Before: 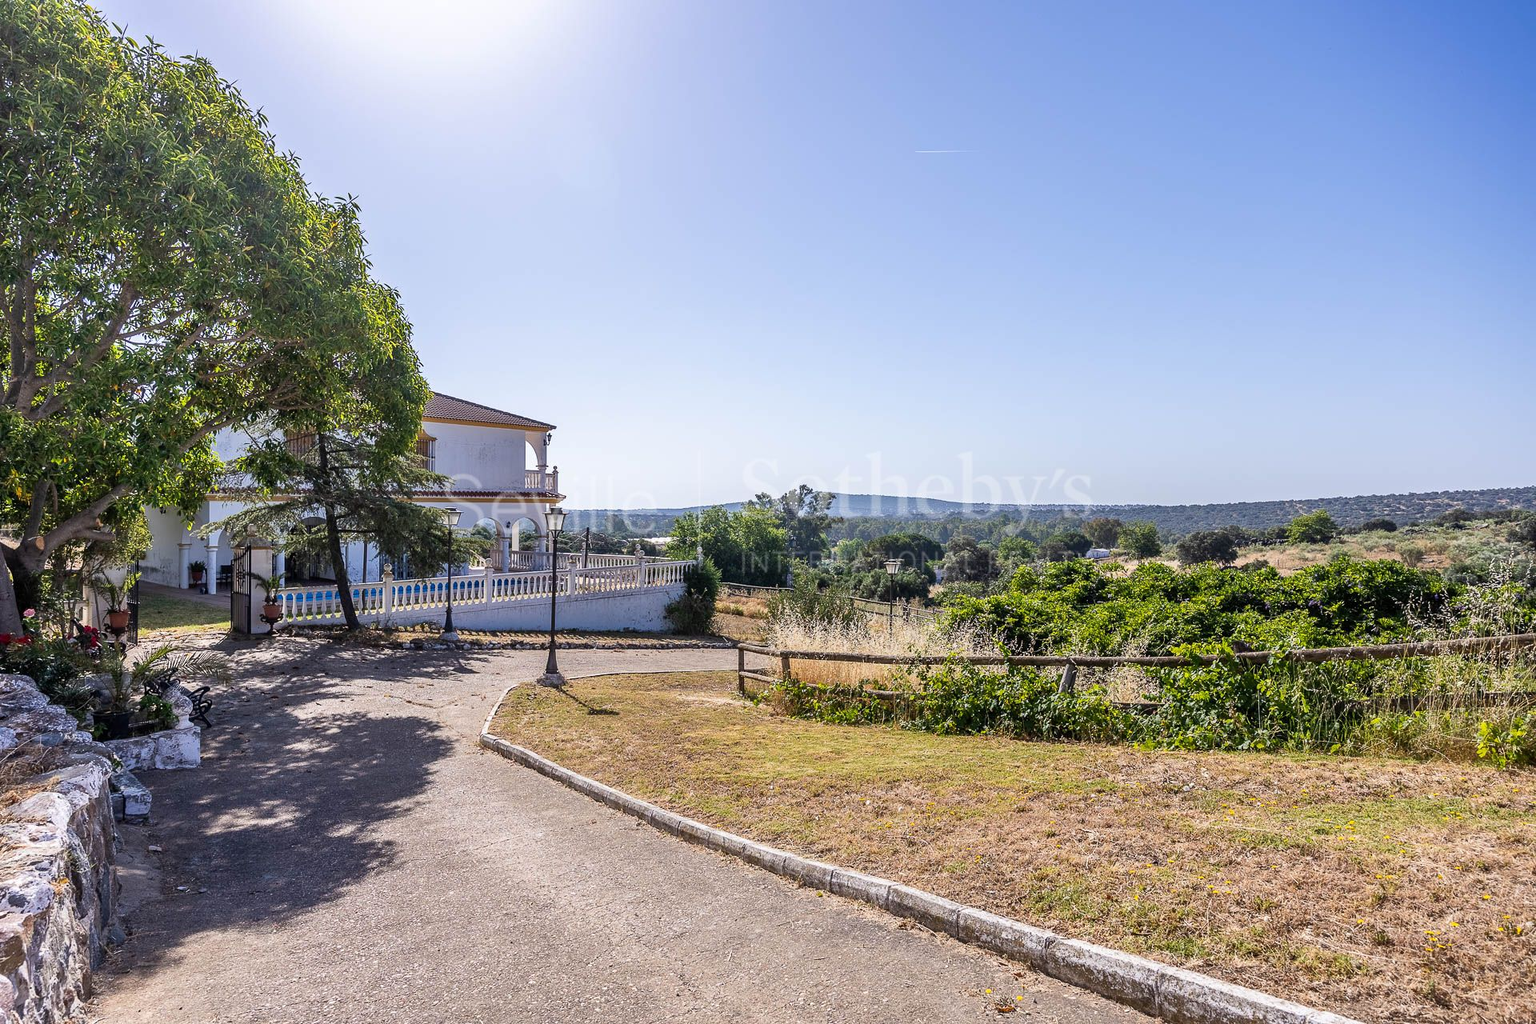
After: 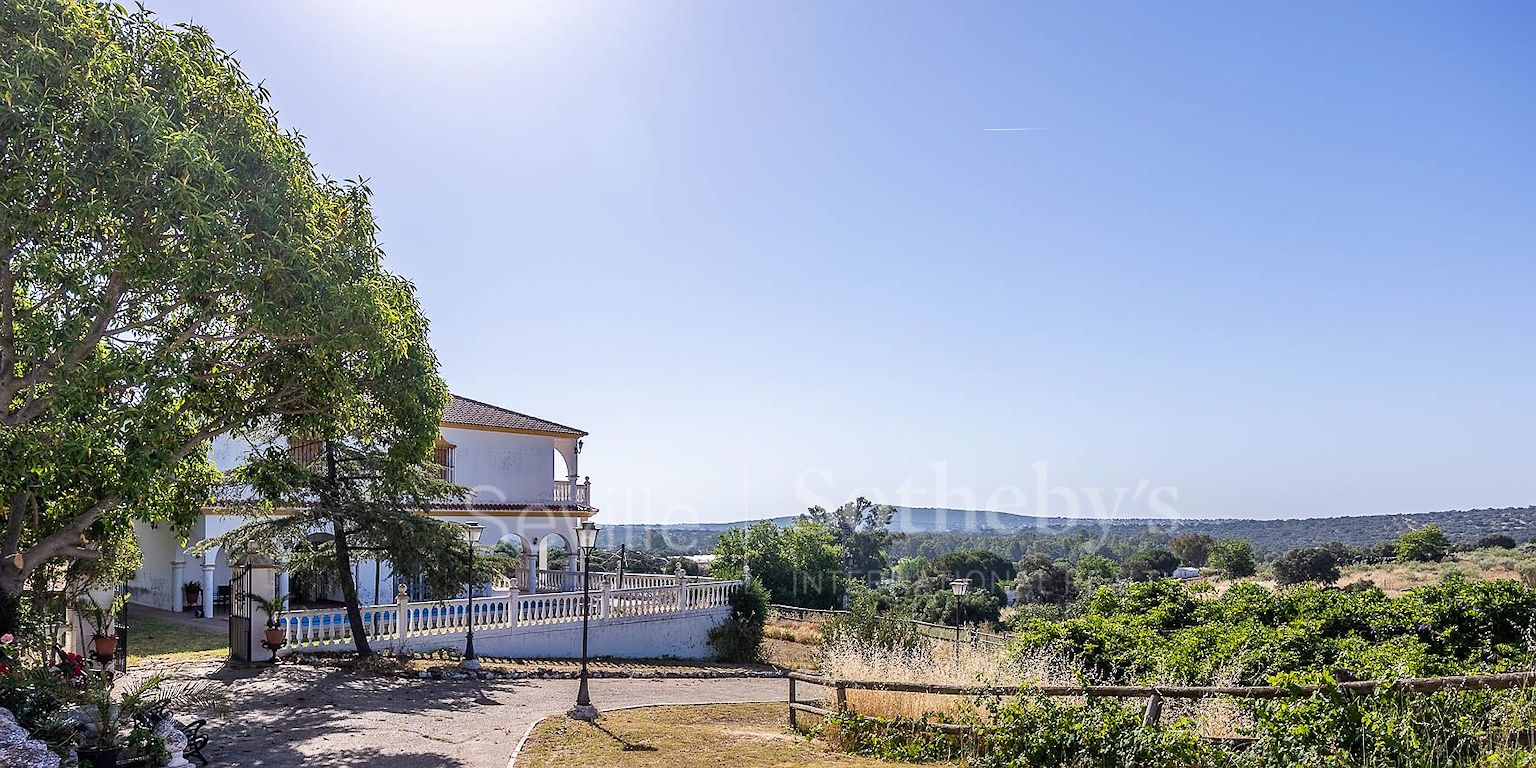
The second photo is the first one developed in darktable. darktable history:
crop: left 1.557%, top 3.429%, right 7.768%, bottom 28.453%
sharpen: radius 0.987, threshold 0.9
